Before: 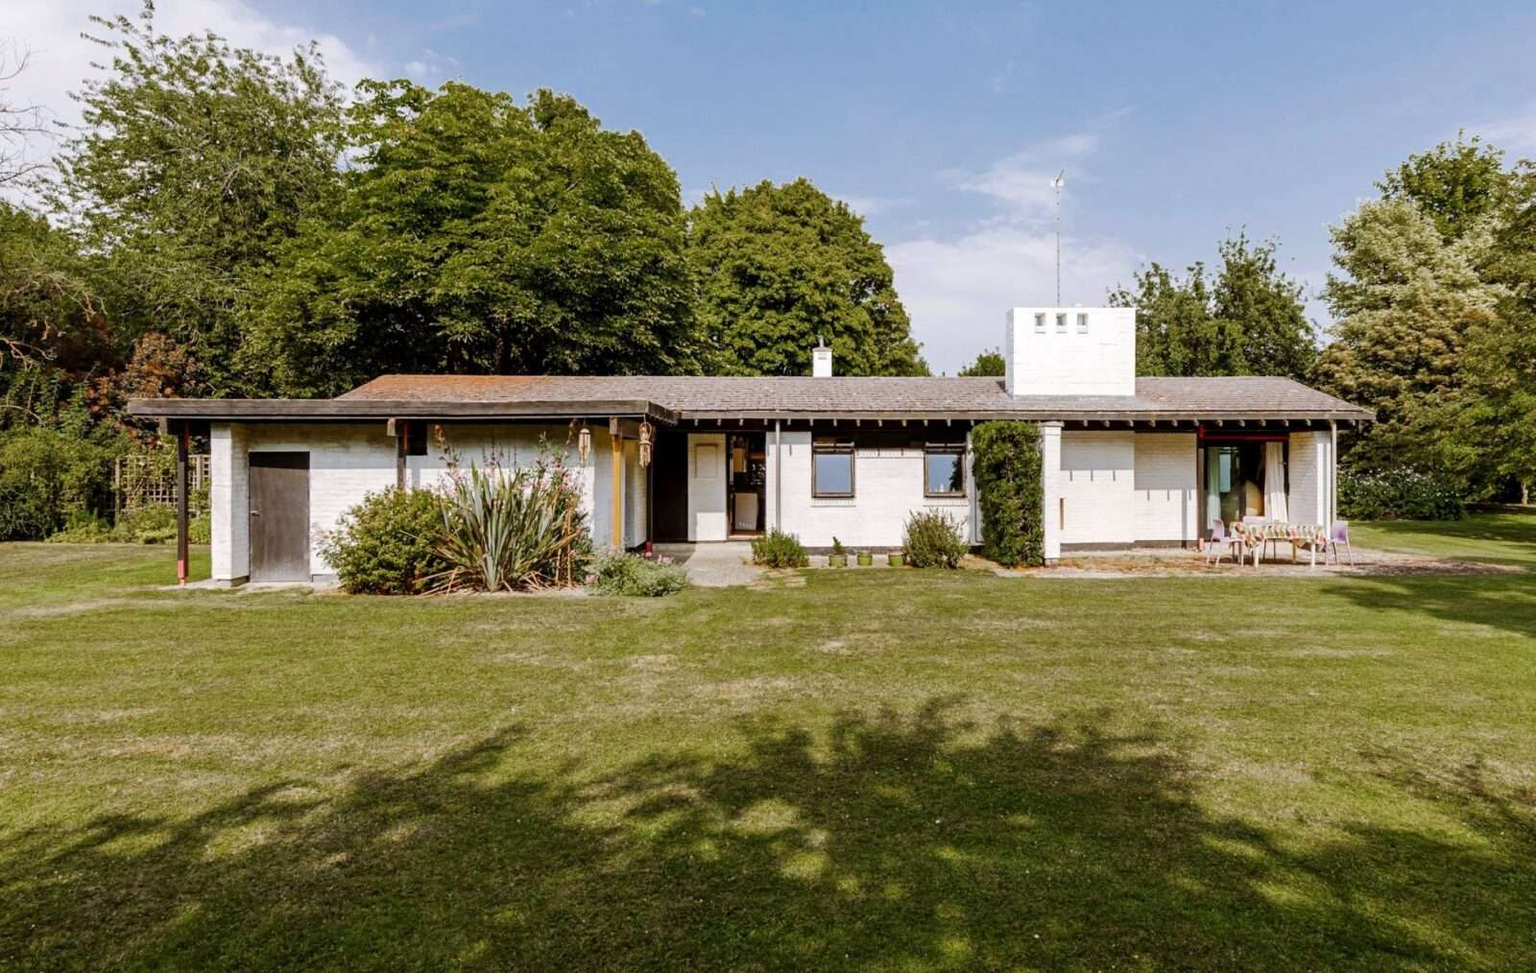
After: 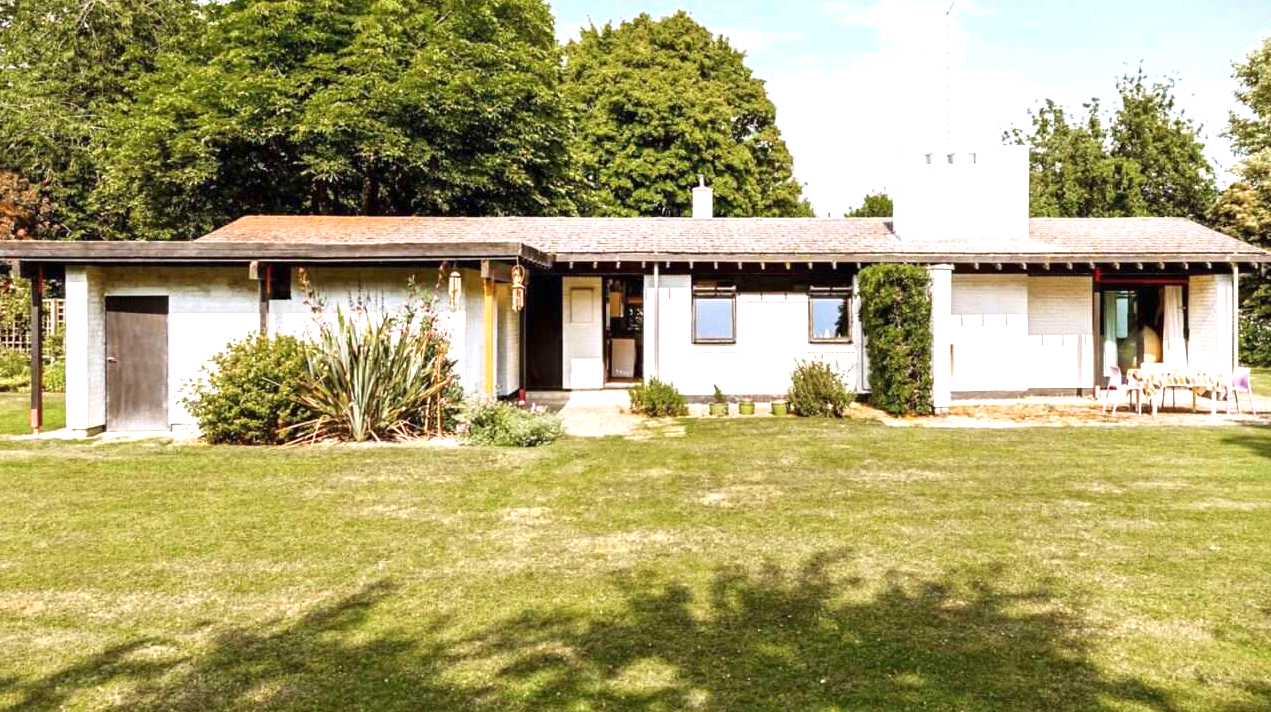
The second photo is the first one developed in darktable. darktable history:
crop: left 9.645%, top 17.32%, right 10.913%, bottom 12.404%
vignetting: fall-off start 100.96%, saturation 0.047, center (-0.032, -0.046)
exposure: black level correction 0, exposure 1.104 EV, compensate highlight preservation false
